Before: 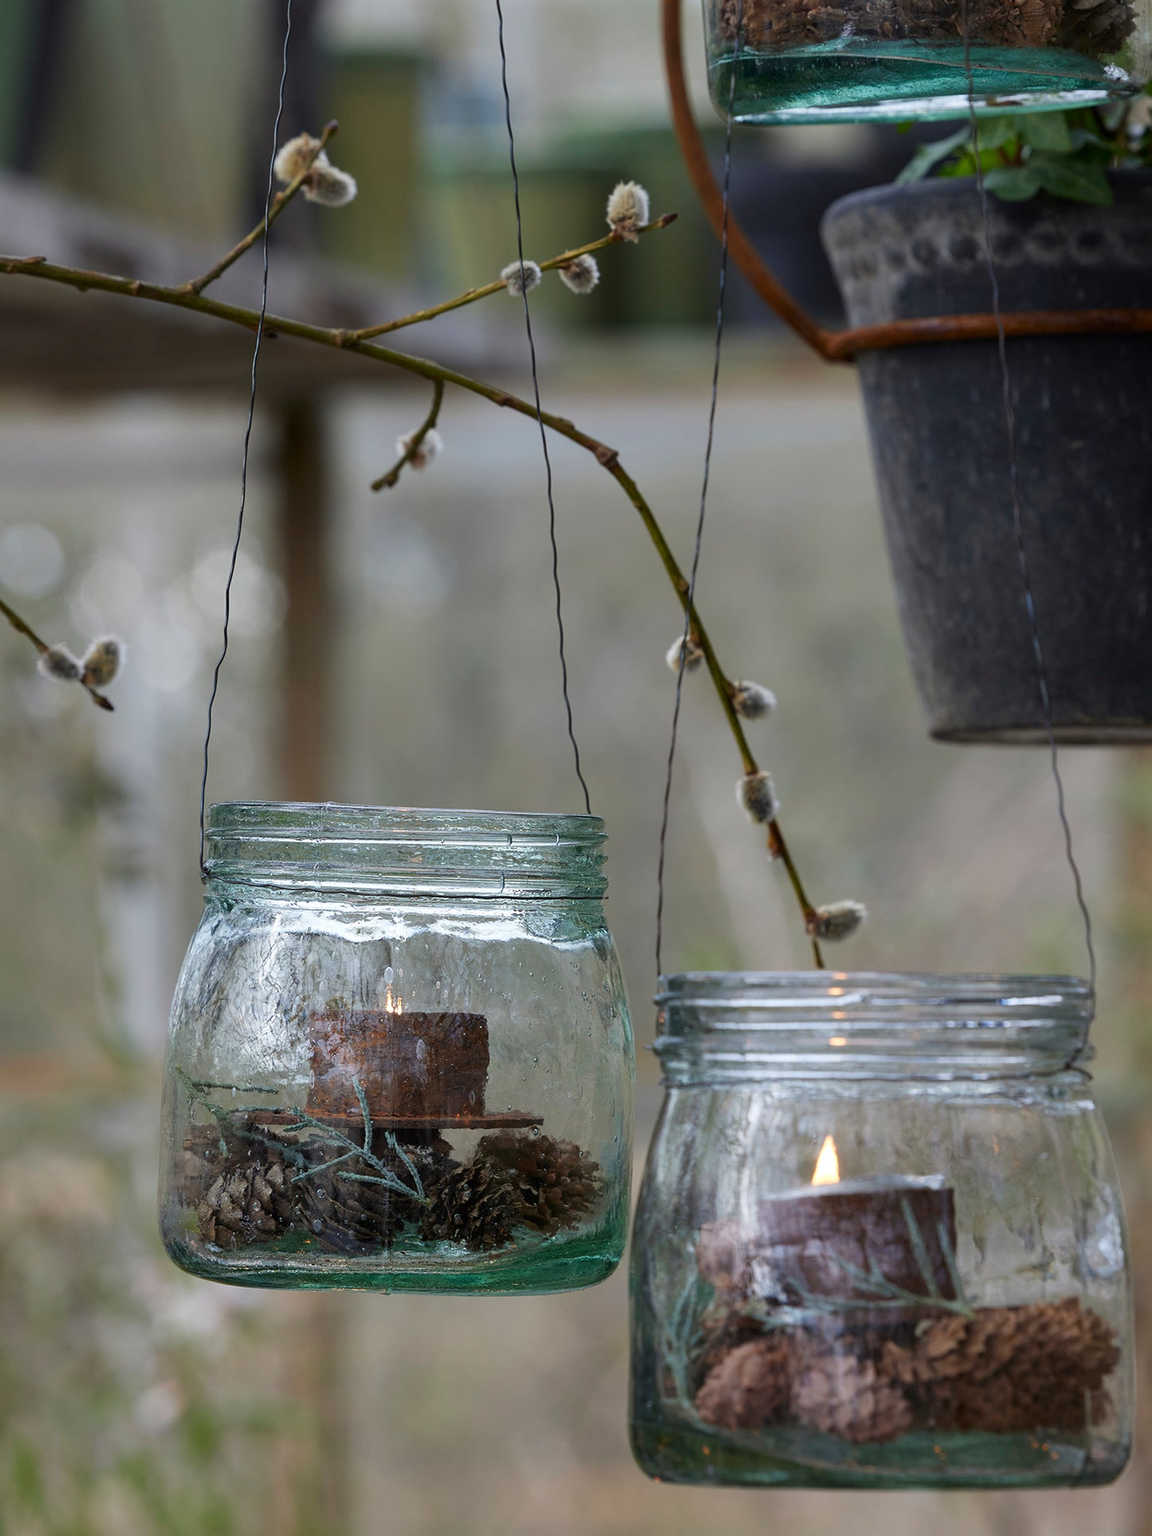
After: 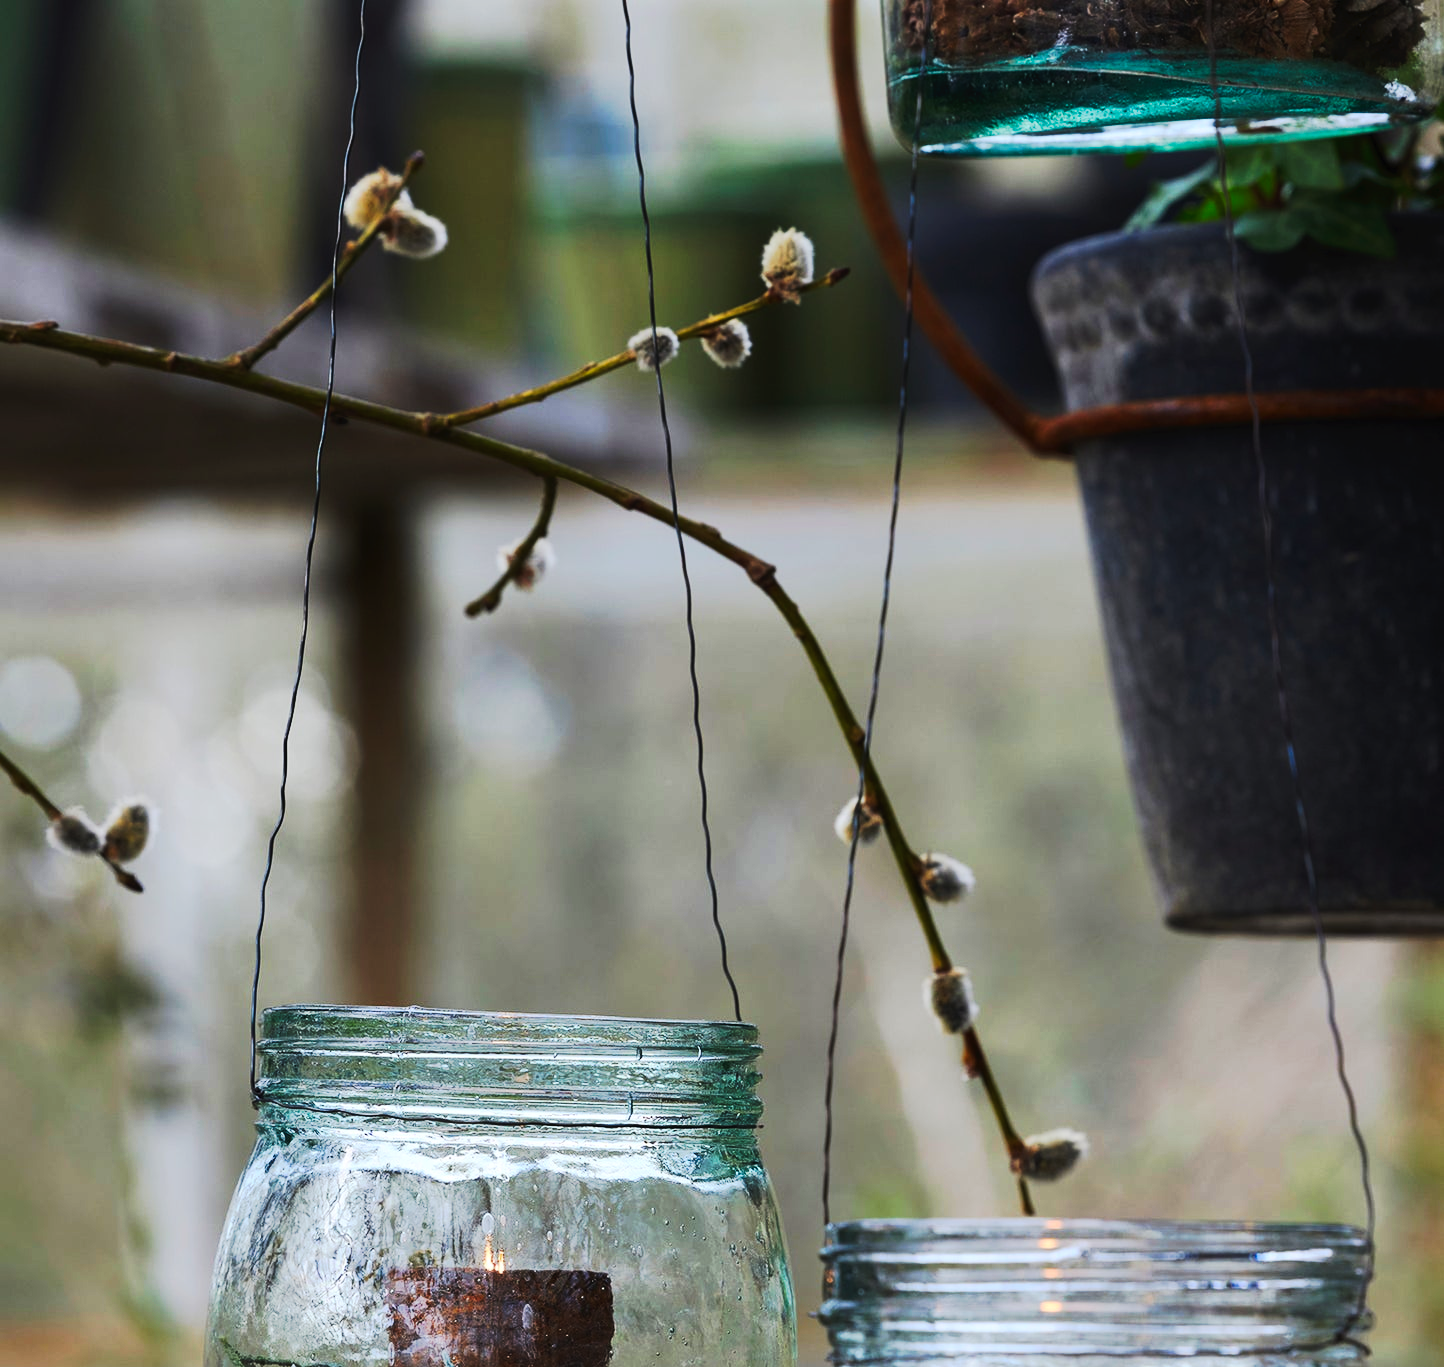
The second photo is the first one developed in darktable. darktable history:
contrast brightness saturation: contrast 0.2, brightness 0.164, saturation 0.226
crop: right 0.001%, bottom 29.02%
tone curve: curves: ch0 [(0, 0) (0.003, 0.006) (0.011, 0.011) (0.025, 0.02) (0.044, 0.032) (0.069, 0.035) (0.1, 0.046) (0.136, 0.063) (0.177, 0.089) (0.224, 0.12) (0.277, 0.16) (0.335, 0.206) (0.399, 0.268) (0.468, 0.359) (0.543, 0.466) (0.623, 0.582) (0.709, 0.722) (0.801, 0.808) (0.898, 0.886) (1, 1)], preserve colors none
